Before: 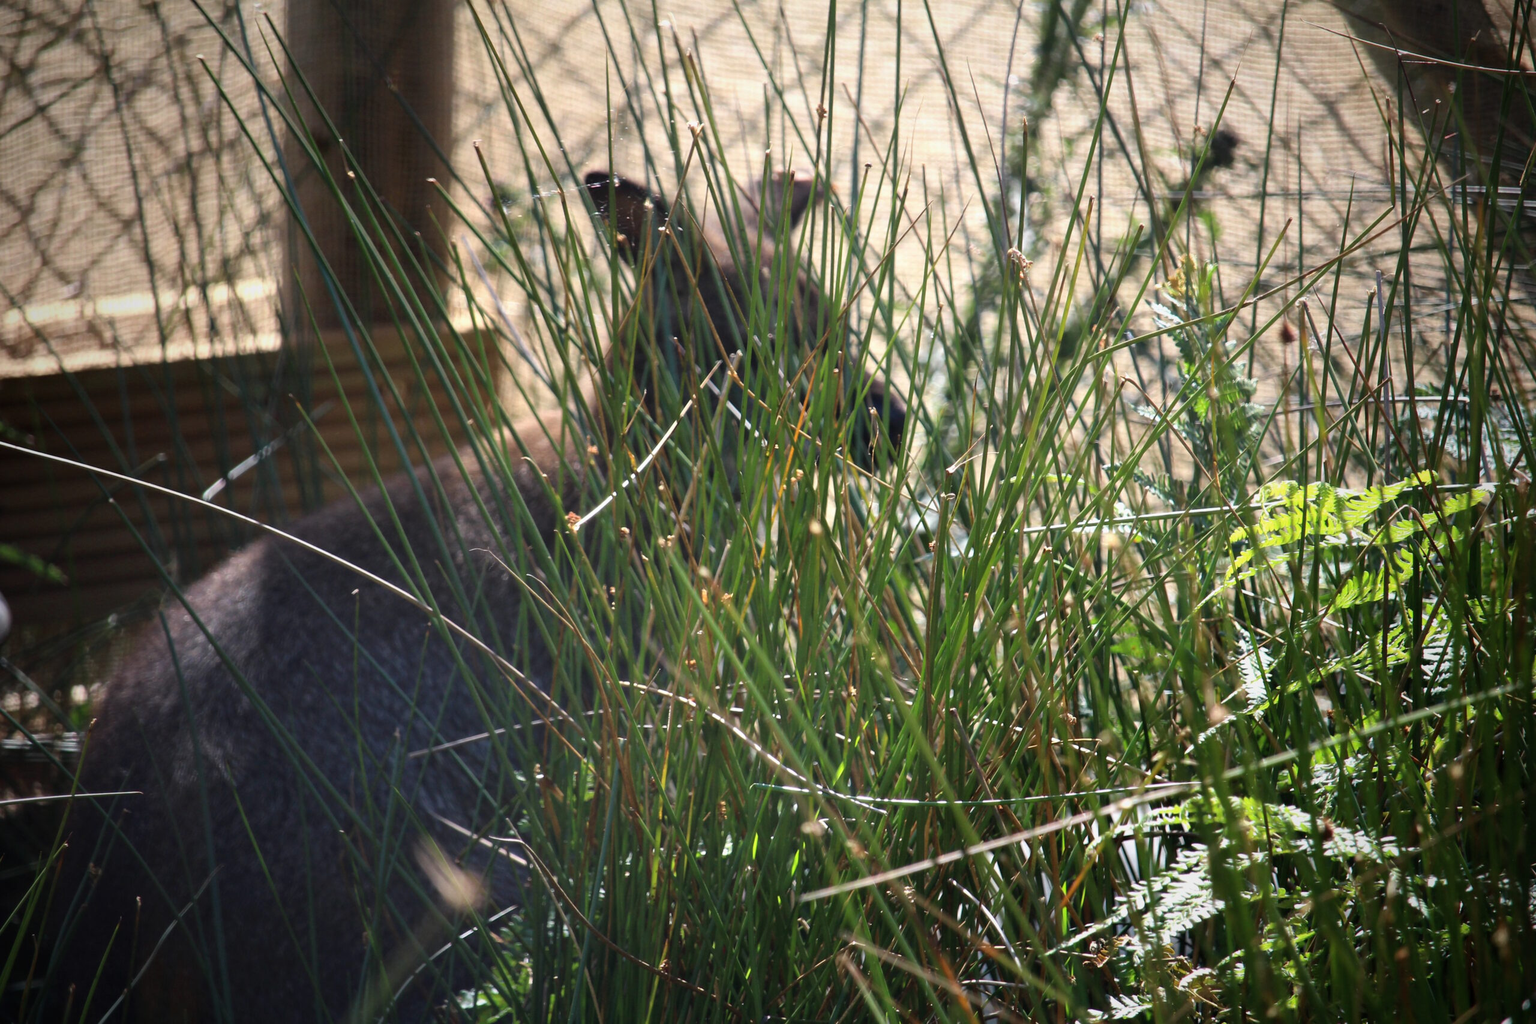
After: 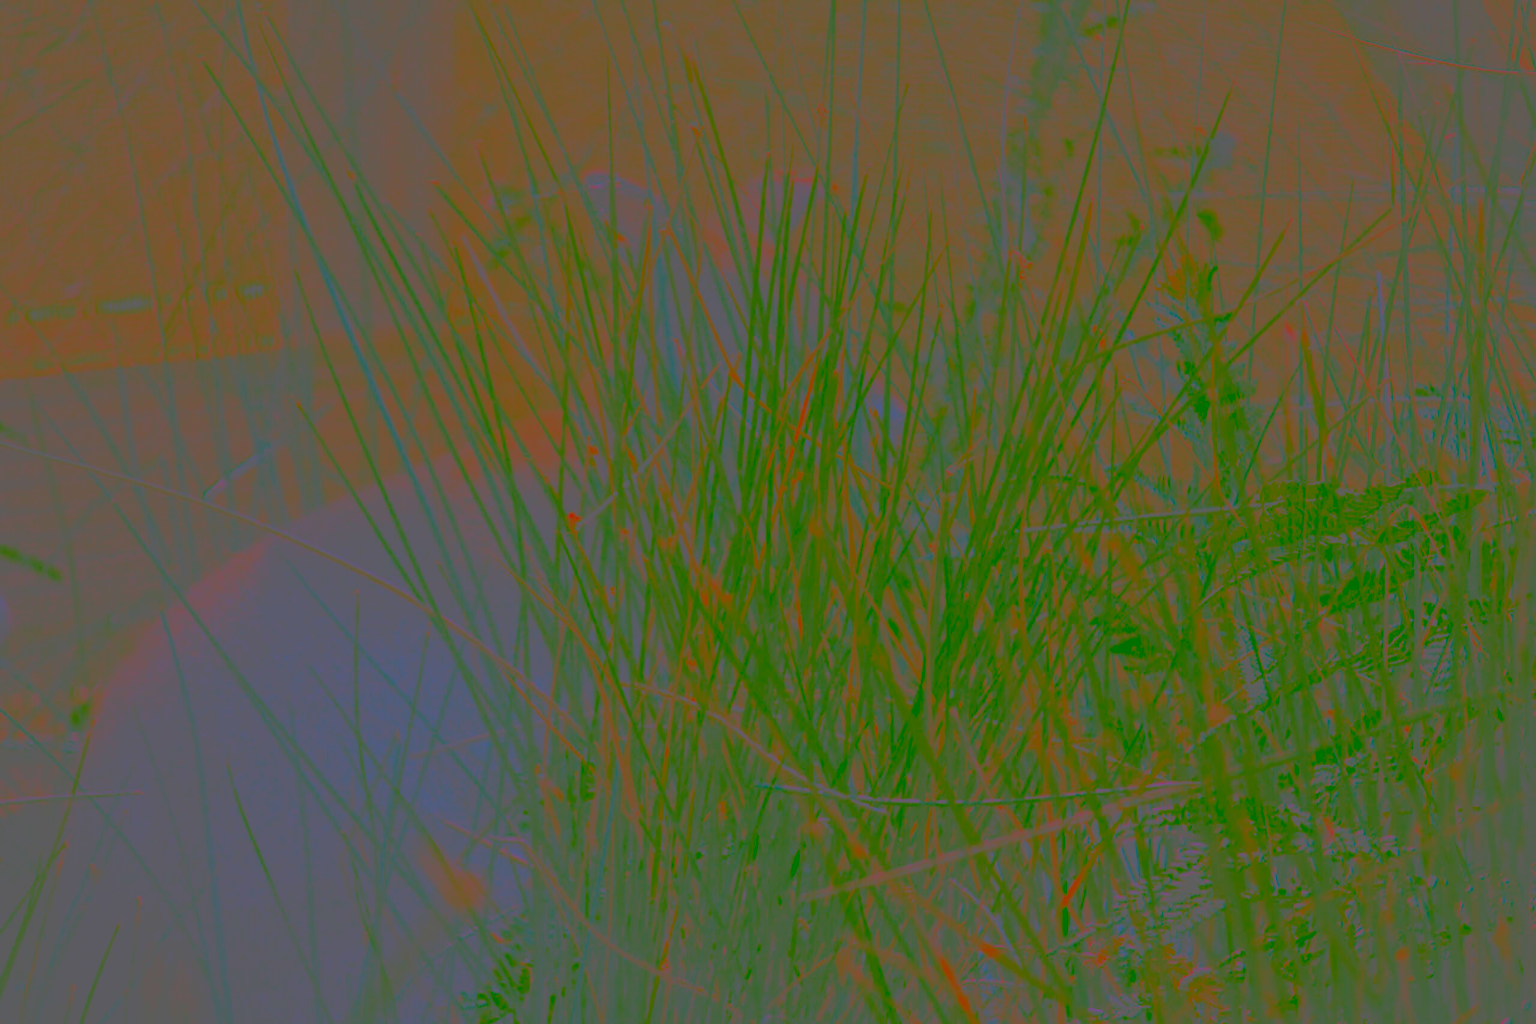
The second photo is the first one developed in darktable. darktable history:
contrast brightness saturation: contrast -0.99, brightness -0.17, saturation 0.75
local contrast: on, module defaults
